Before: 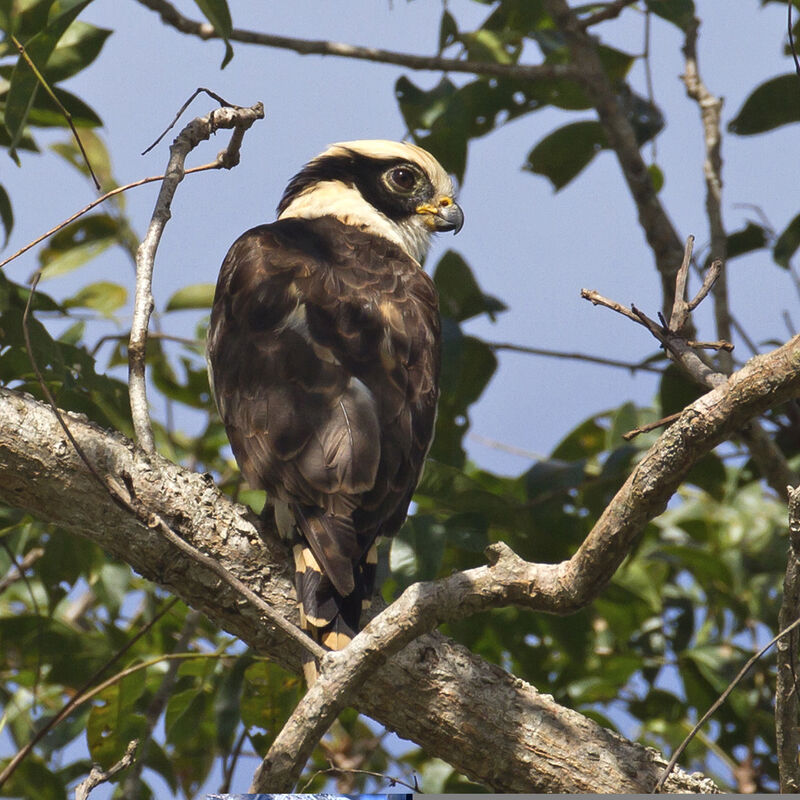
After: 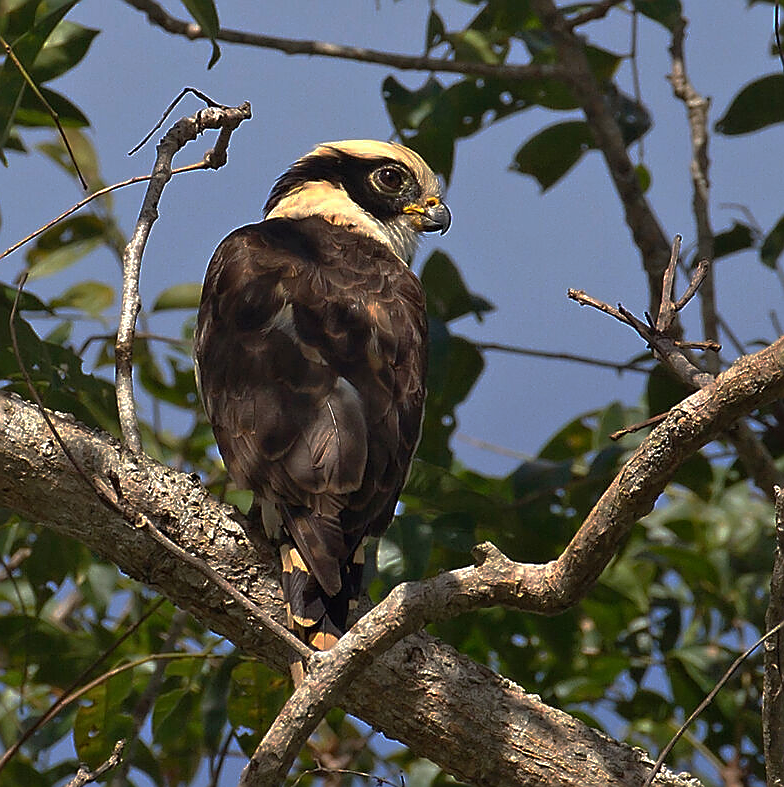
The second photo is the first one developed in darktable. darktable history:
tone equalizer: on, module defaults
crop: left 1.709%, right 0.286%, bottom 1.549%
sharpen: radius 1.402, amount 1.261, threshold 0.636
base curve: curves: ch0 [(0, 0) (0.826, 0.587) (1, 1)], preserve colors none
